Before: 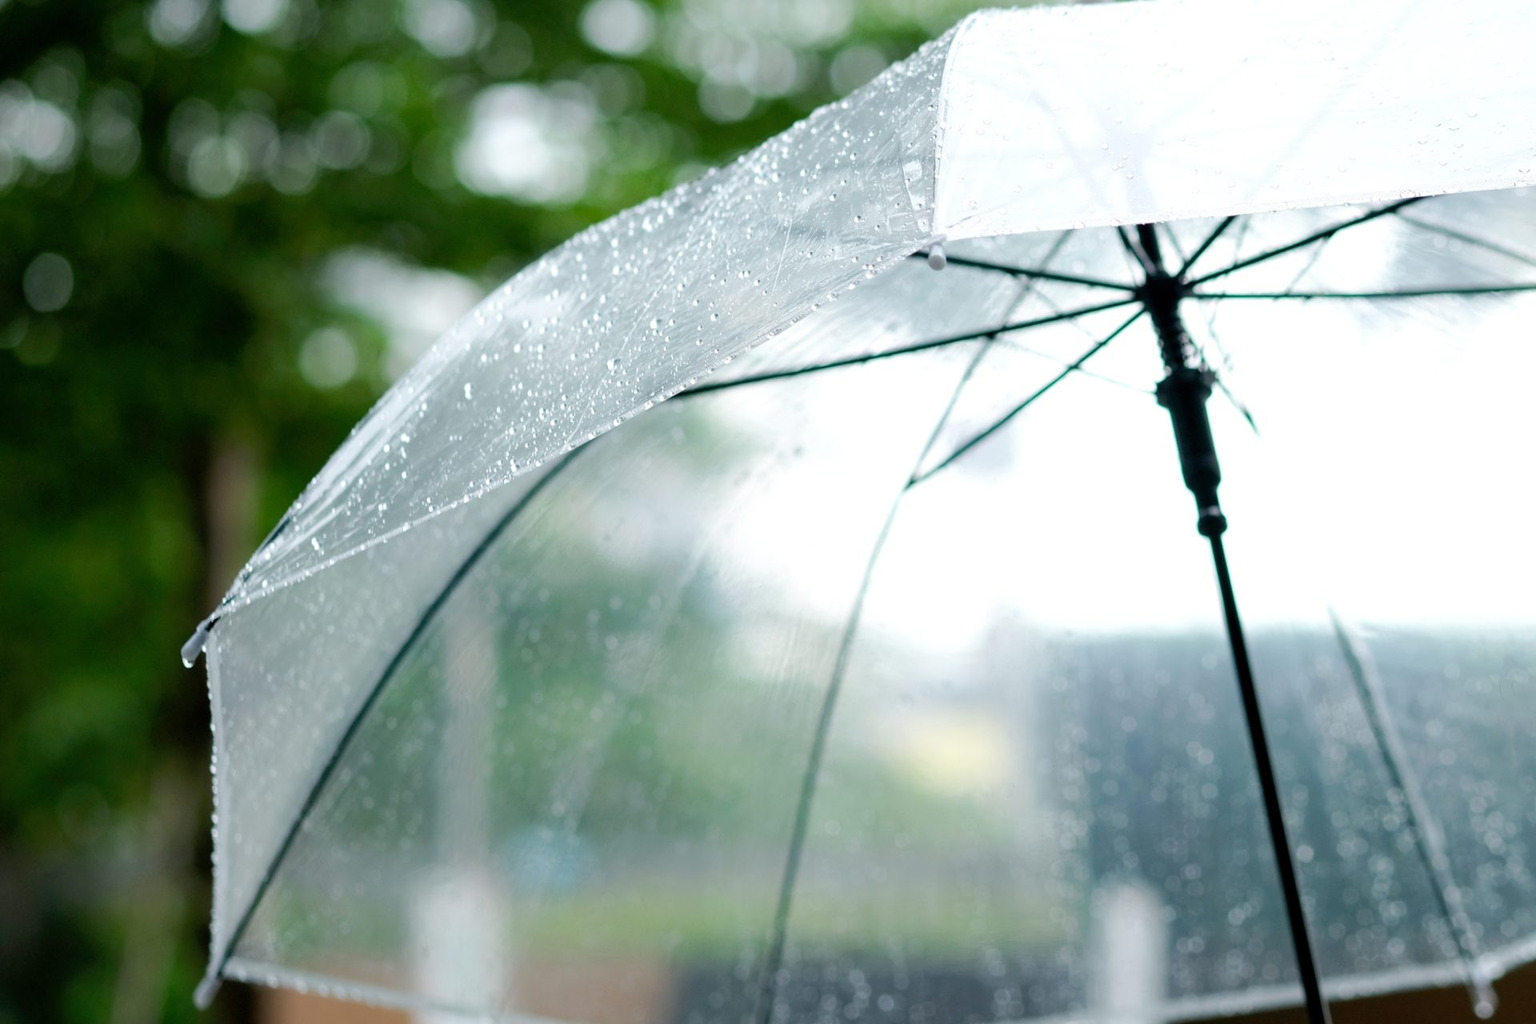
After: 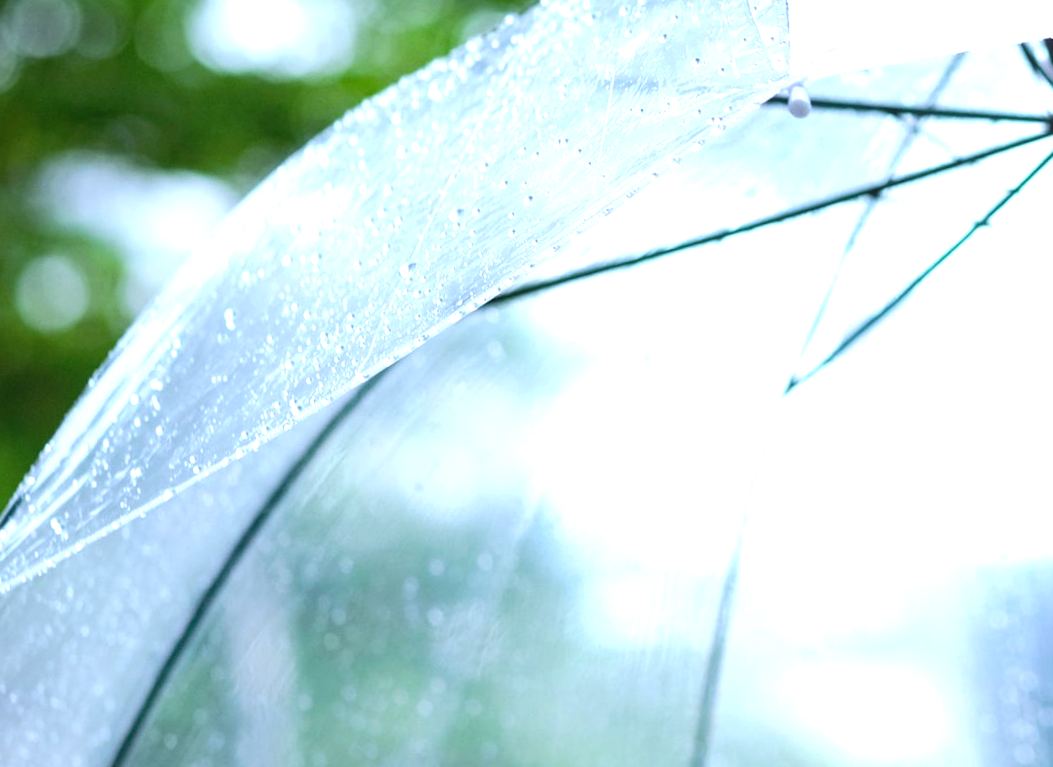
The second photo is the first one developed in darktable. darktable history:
crop: left 16.202%, top 11.208%, right 26.045%, bottom 20.557%
local contrast: detail 110%
rotate and perspective: rotation -5°, crop left 0.05, crop right 0.952, crop top 0.11, crop bottom 0.89
exposure: black level correction 0, exposure 0.7 EV, compensate exposure bias true, compensate highlight preservation false
white balance: red 0.948, green 1.02, blue 1.176
